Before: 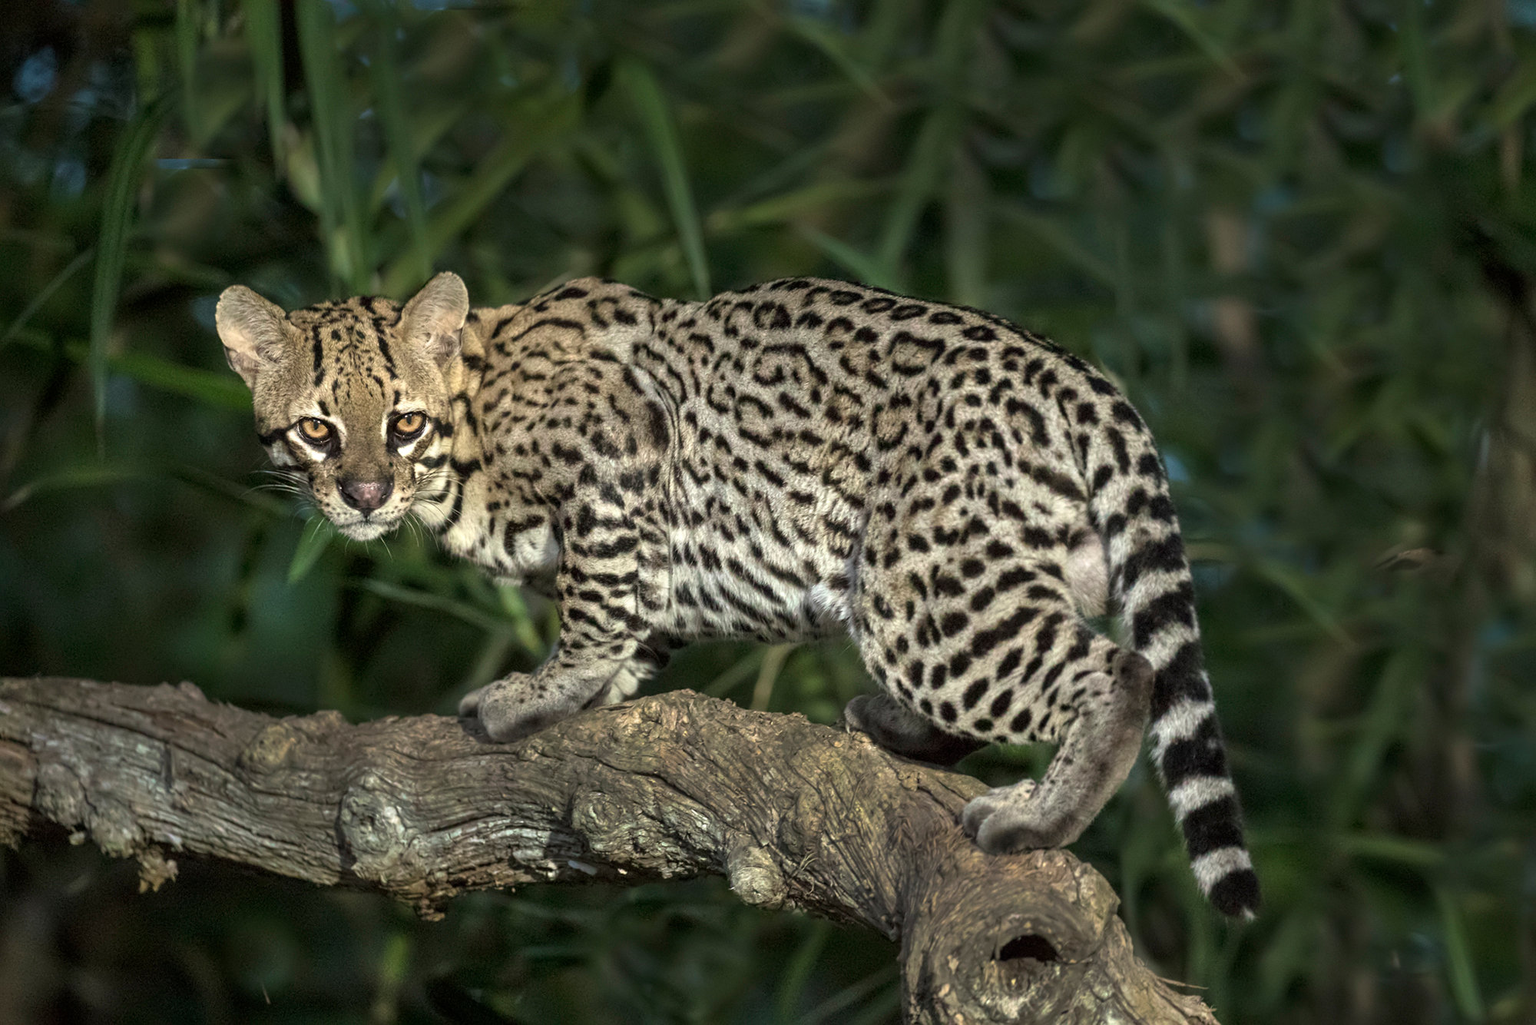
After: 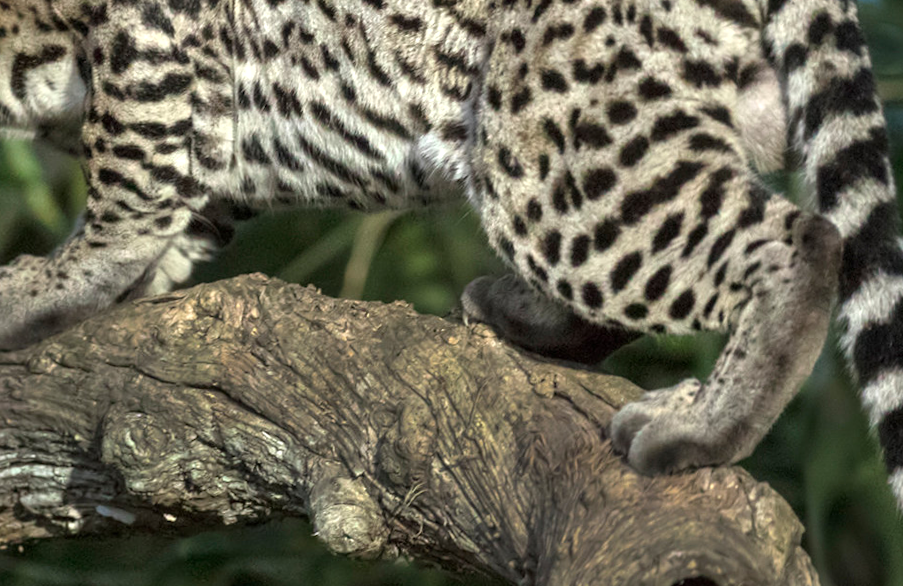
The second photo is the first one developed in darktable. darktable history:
crop: left 35.976%, top 45.819%, right 18.162%, bottom 5.807%
exposure: exposure 0.2 EV, compensate highlight preservation false
rotate and perspective: rotation -0.013°, lens shift (vertical) -0.027, lens shift (horizontal) 0.178, crop left 0.016, crop right 0.989, crop top 0.082, crop bottom 0.918
